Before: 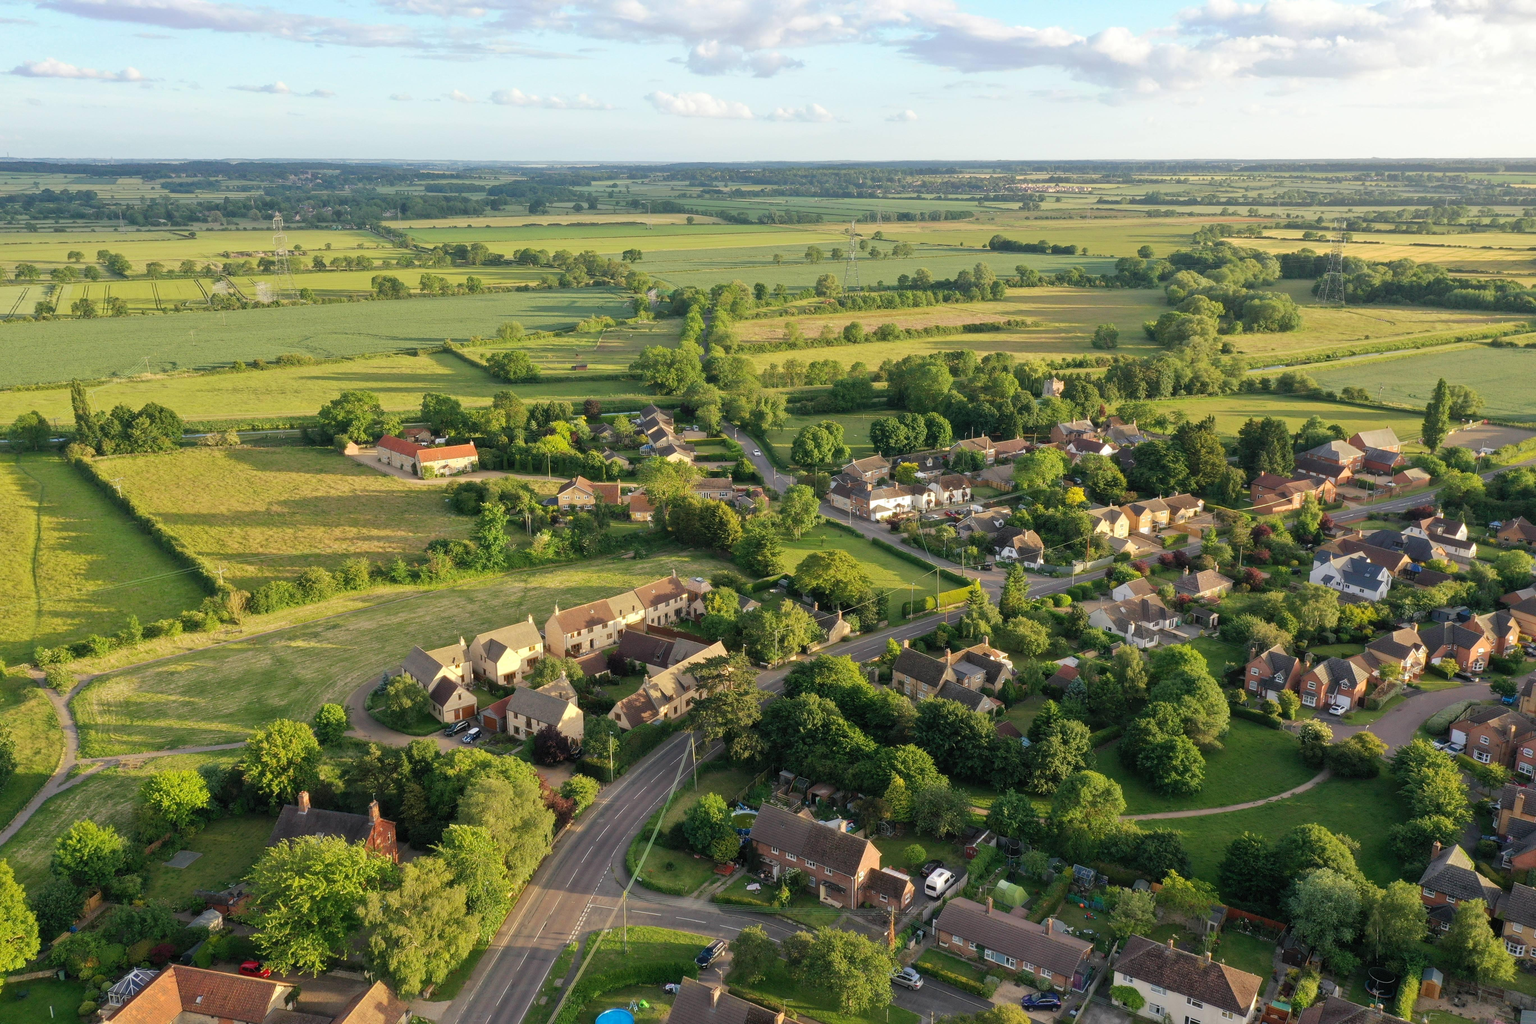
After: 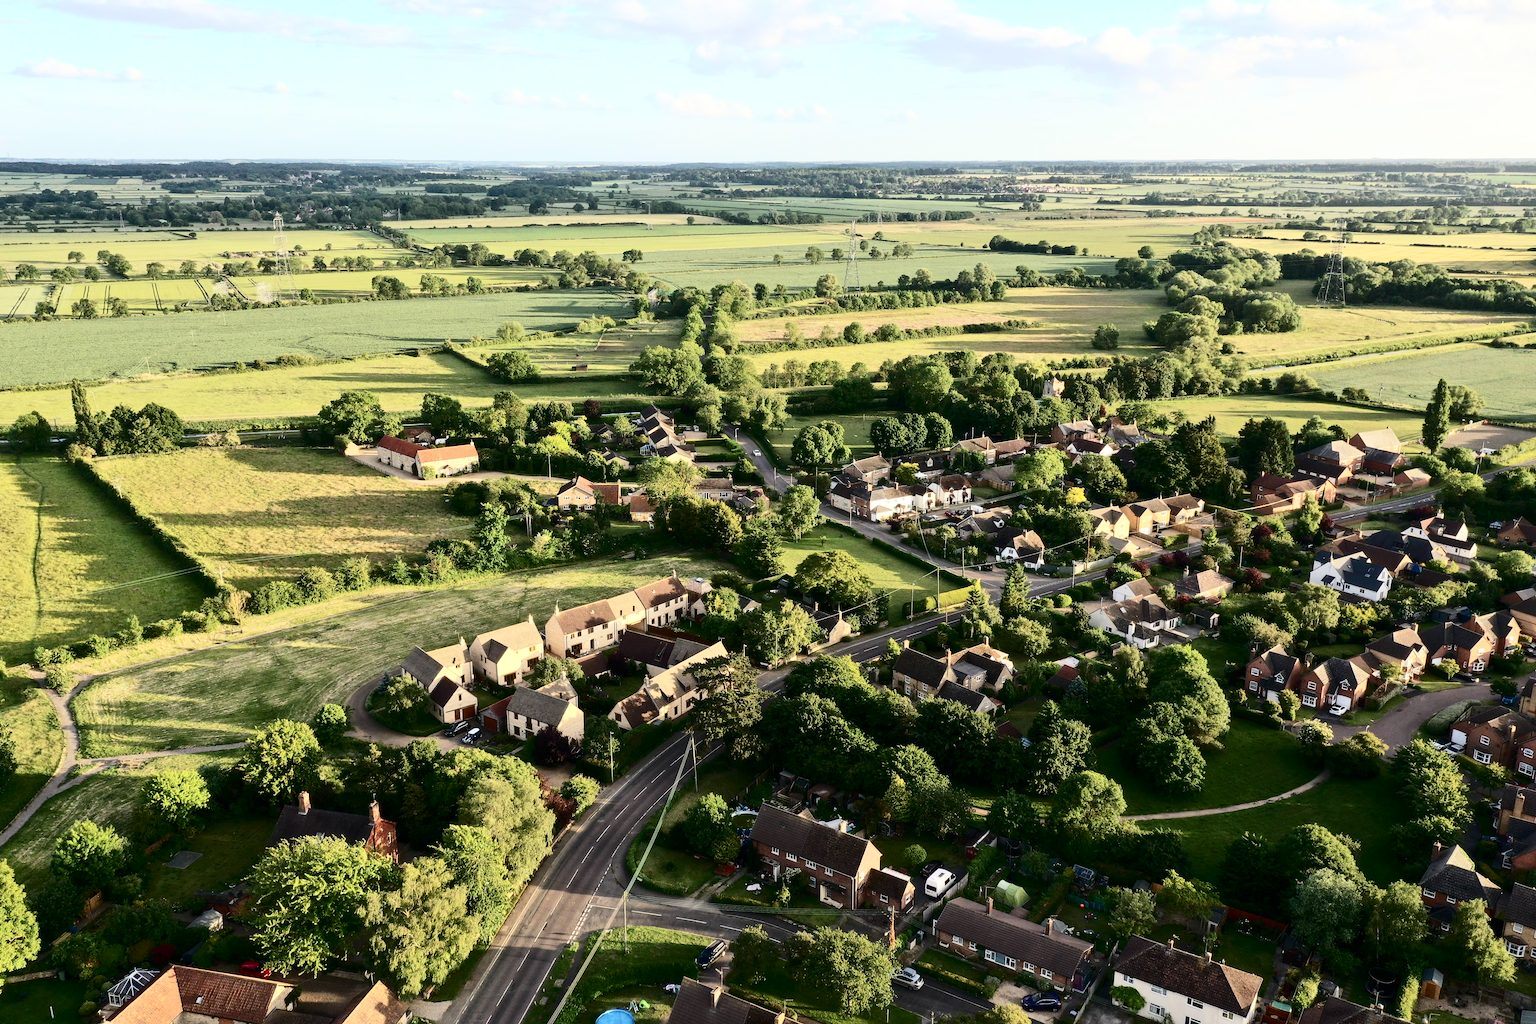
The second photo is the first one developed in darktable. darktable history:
contrast brightness saturation: contrast 0.493, saturation -0.084
